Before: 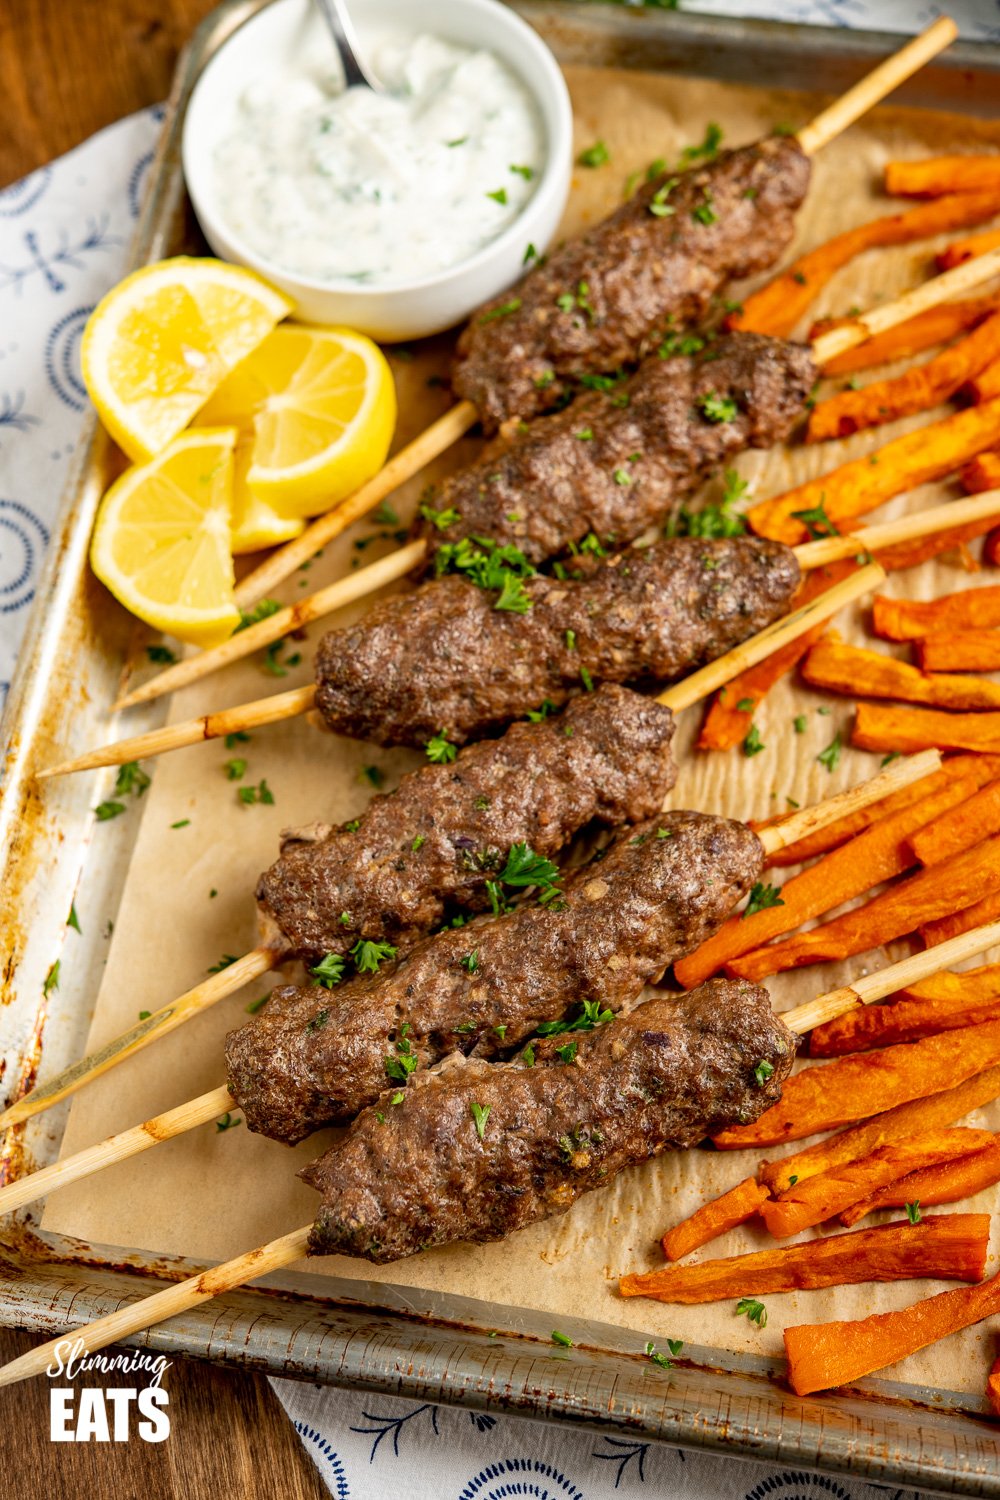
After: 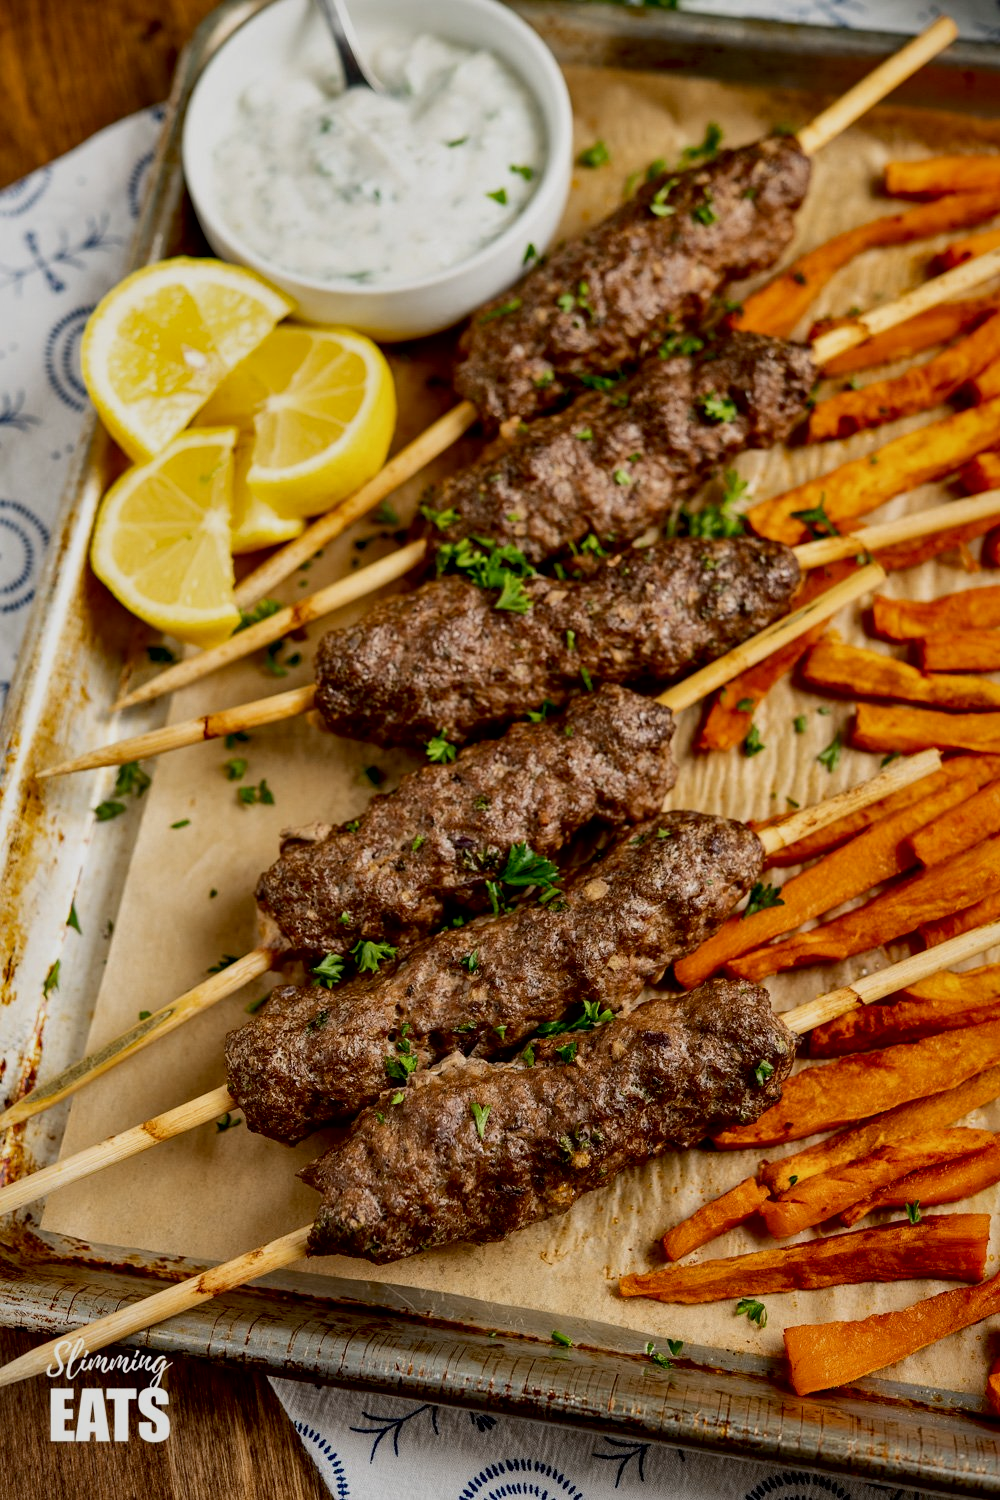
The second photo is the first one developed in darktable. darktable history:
local contrast: mode bilateral grid, contrast 25, coarseness 60, detail 151%, midtone range 0.2
exposure: black level correction 0.009, exposure -0.637 EV, compensate highlight preservation false
